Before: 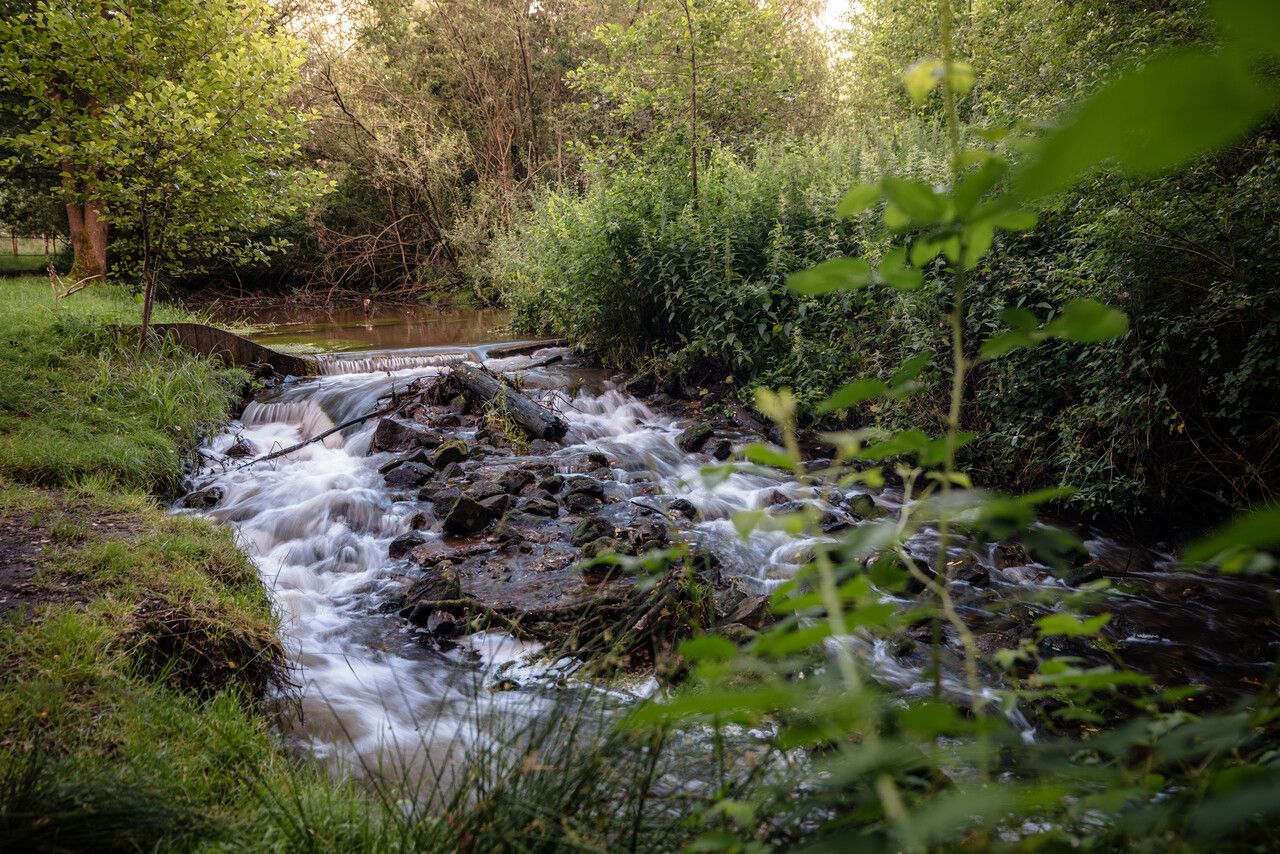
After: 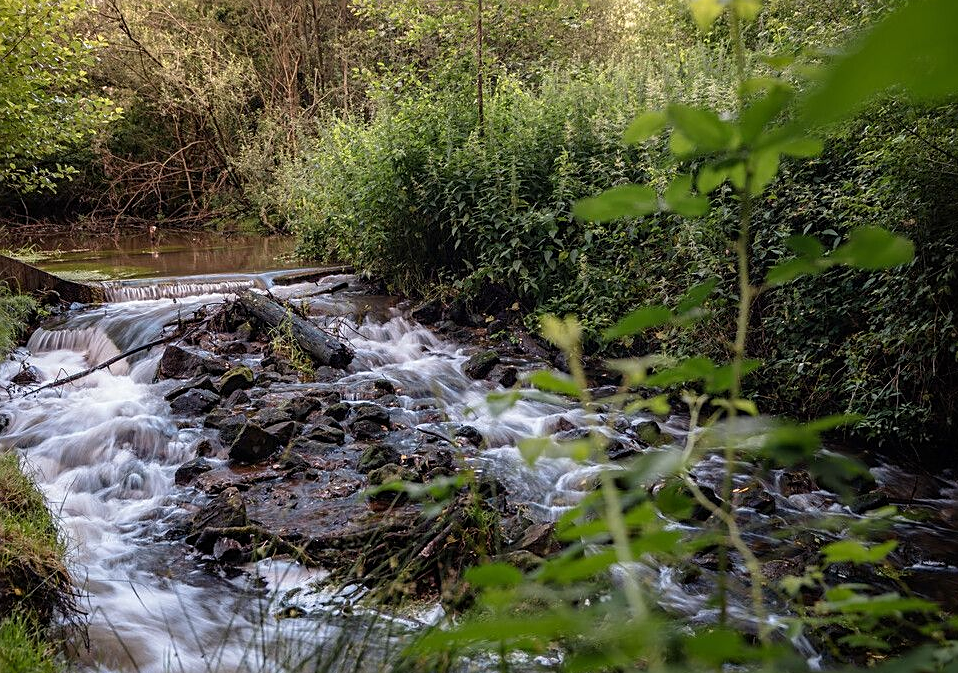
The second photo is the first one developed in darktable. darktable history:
sharpen: on, module defaults
crop: left 16.768%, top 8.653%, right 8.362%, bottom 12.485%
